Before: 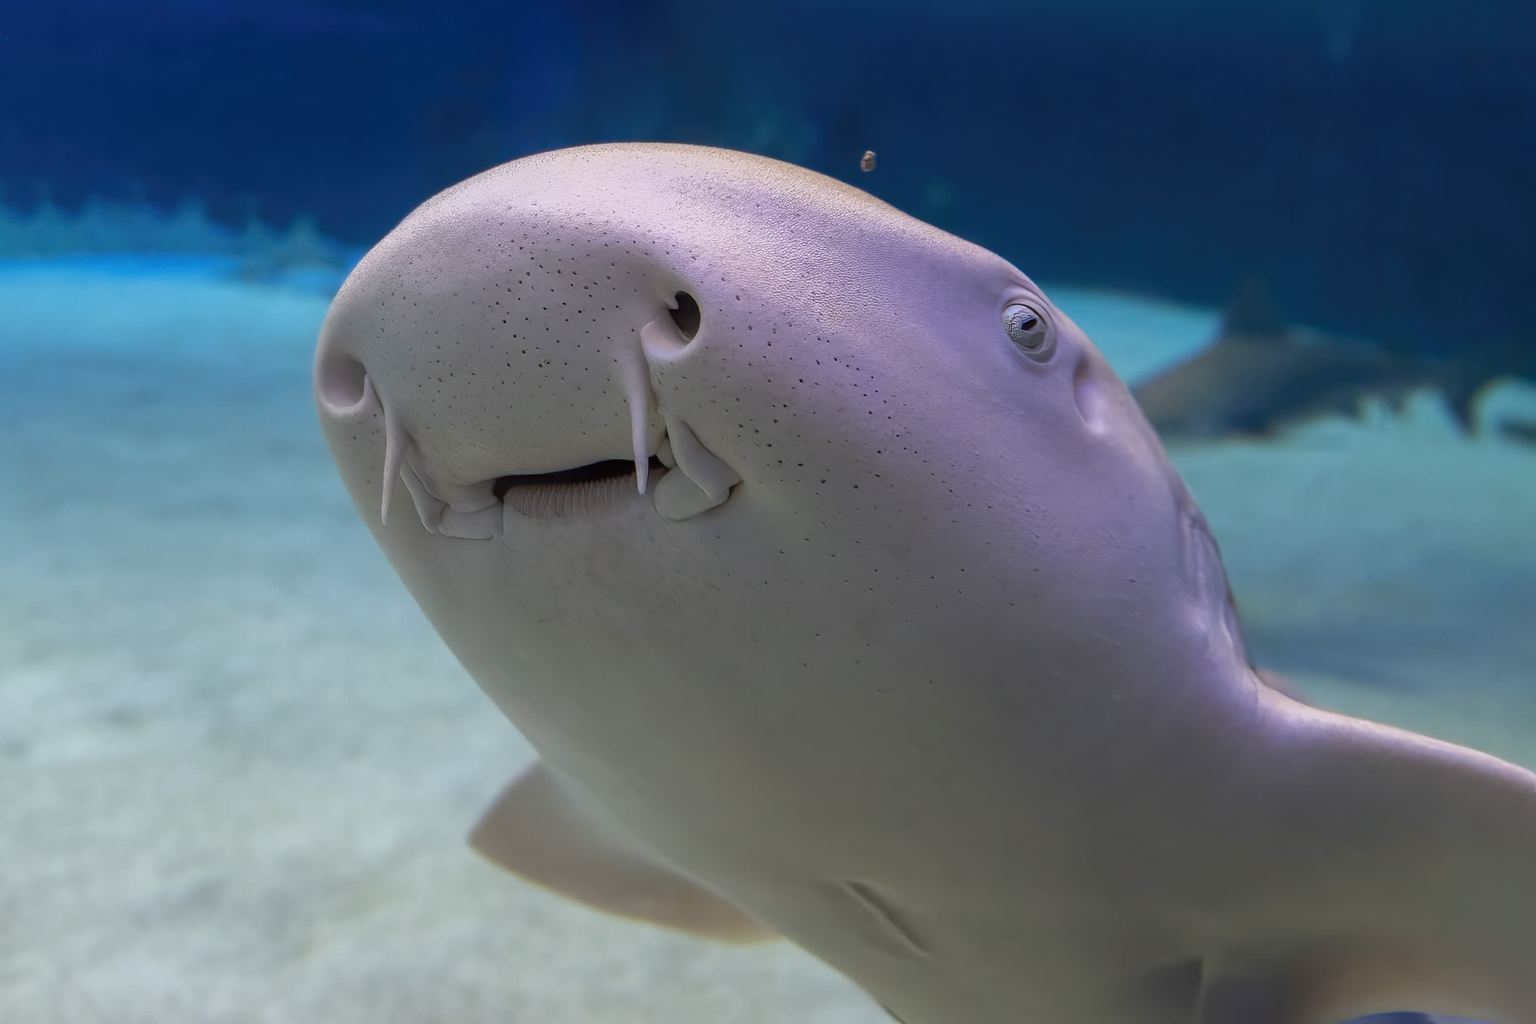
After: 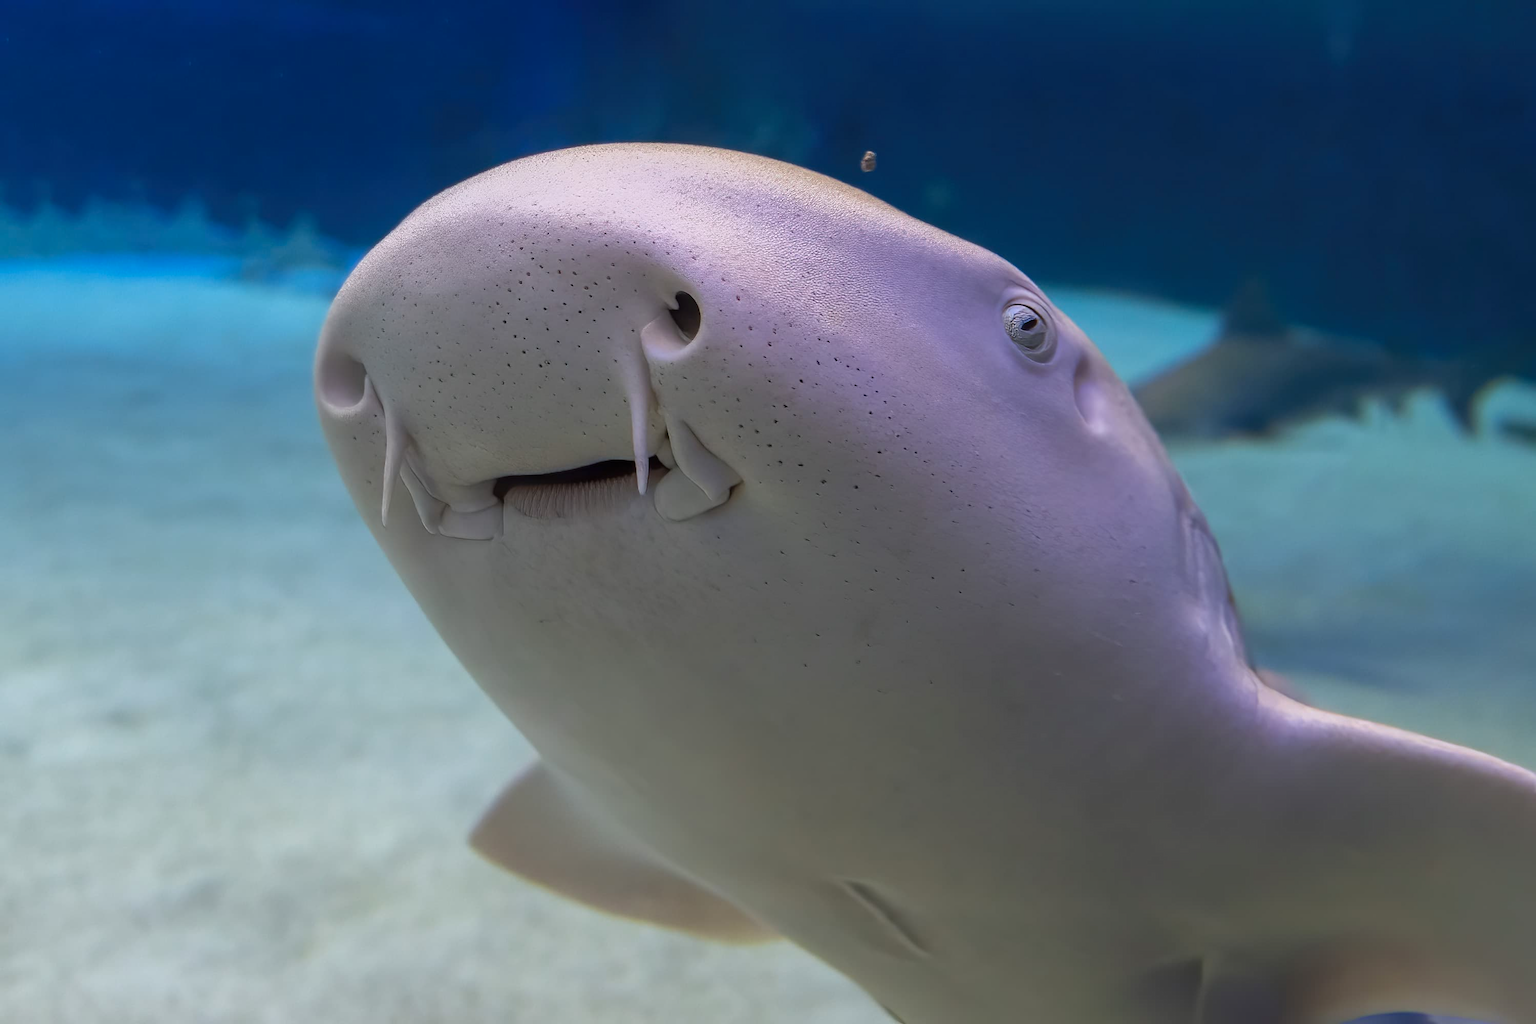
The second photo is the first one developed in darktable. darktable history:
contrast brightness saturation: contrast 0.038, saturation 0.068
